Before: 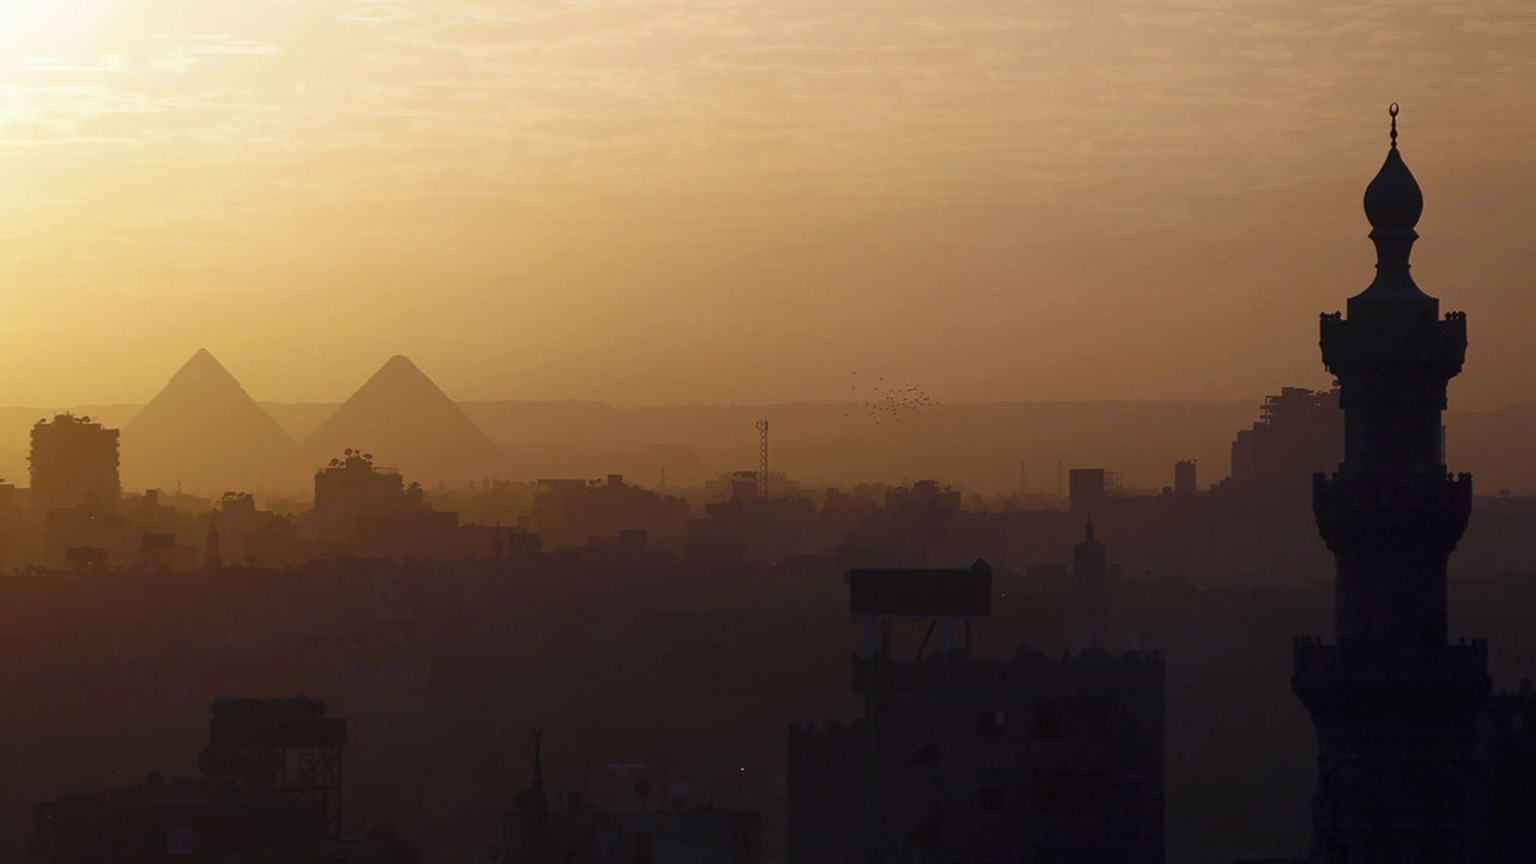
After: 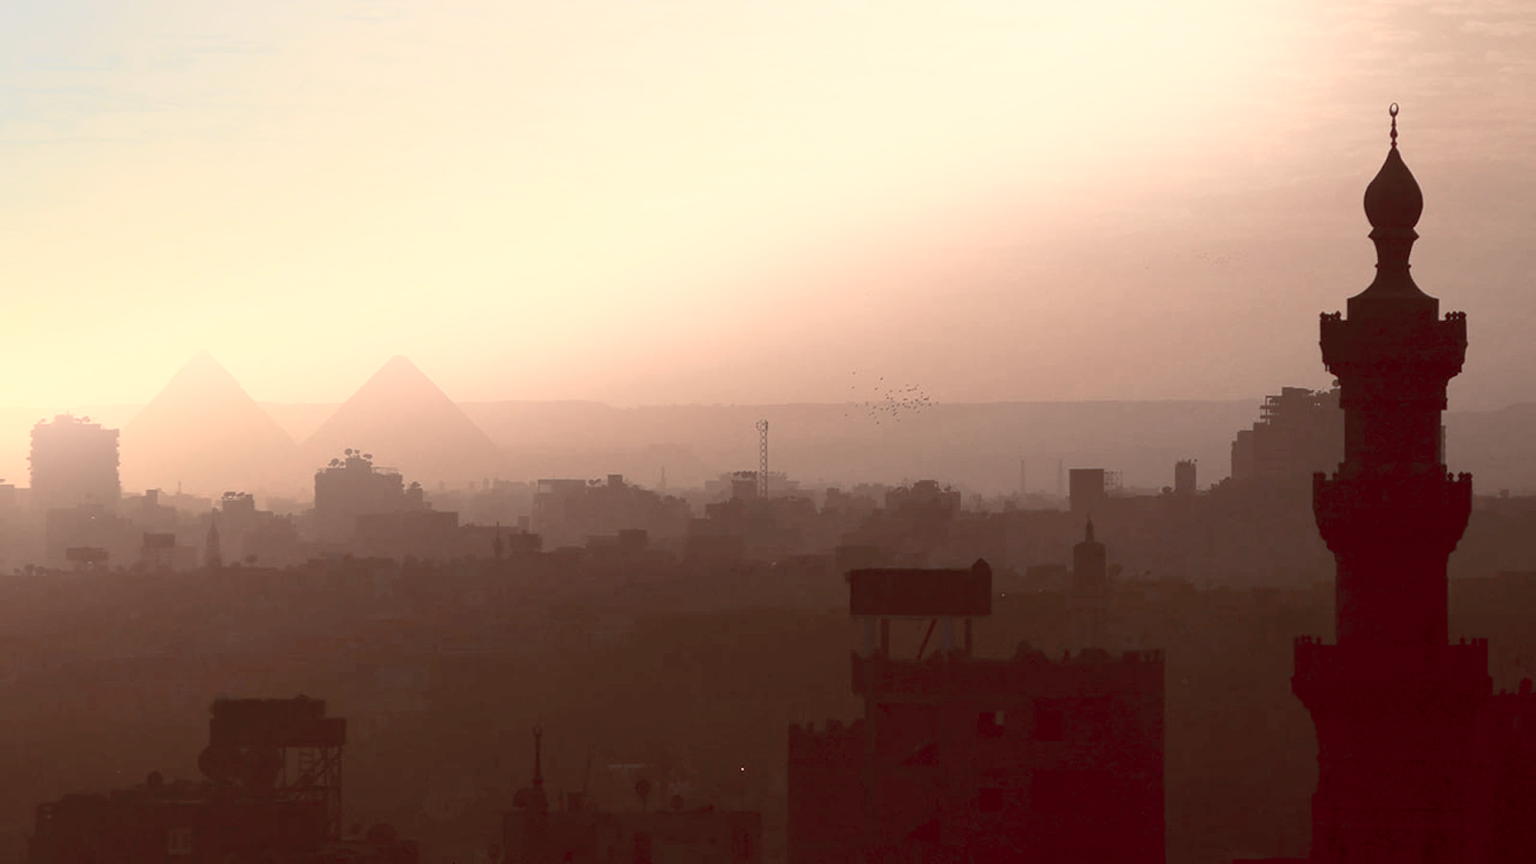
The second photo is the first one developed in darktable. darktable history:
color balance rgb: shadows lift › luminance 1%, shadows lift › chroma 0.2%, shadows lift › hue 20°, power › luminance 1%, power › chroma 0.4%, power › hue 34°, highlights gain › luminance 0.8%, highlights gain › chroma 0.4%, highlights gain › hue 44°, global offset › chroma 0.4%, global offset › hue 34°, white fulcrum 0.08 EV, linear chroma grading › shadows -7%, linear chroma grading › highlights -7%, linear chroma grading › global chroma -10%, linear chroma grading › mid-tones -8%, perceptual saturation grading › global saturation -28%, perceptual saturation grading › highlights -20%, perceptual saturation grading › mid-tones -24%, perceptual saturation grading › shadows -24%, perceptual brilliance grading › global brilliance -1%, perceptual brilliance grading › highlights -1%, perceptual brilliance grading › mid-tones -1%, perceptual brilliance grading › shadows -1%, global vibrance -17%, contrast -6%
bloom: size 16%, threshold 98%, strength 20%
exposure: exposure 1.25 EV, compensate exposure bias true, compensate highlight preservation false
